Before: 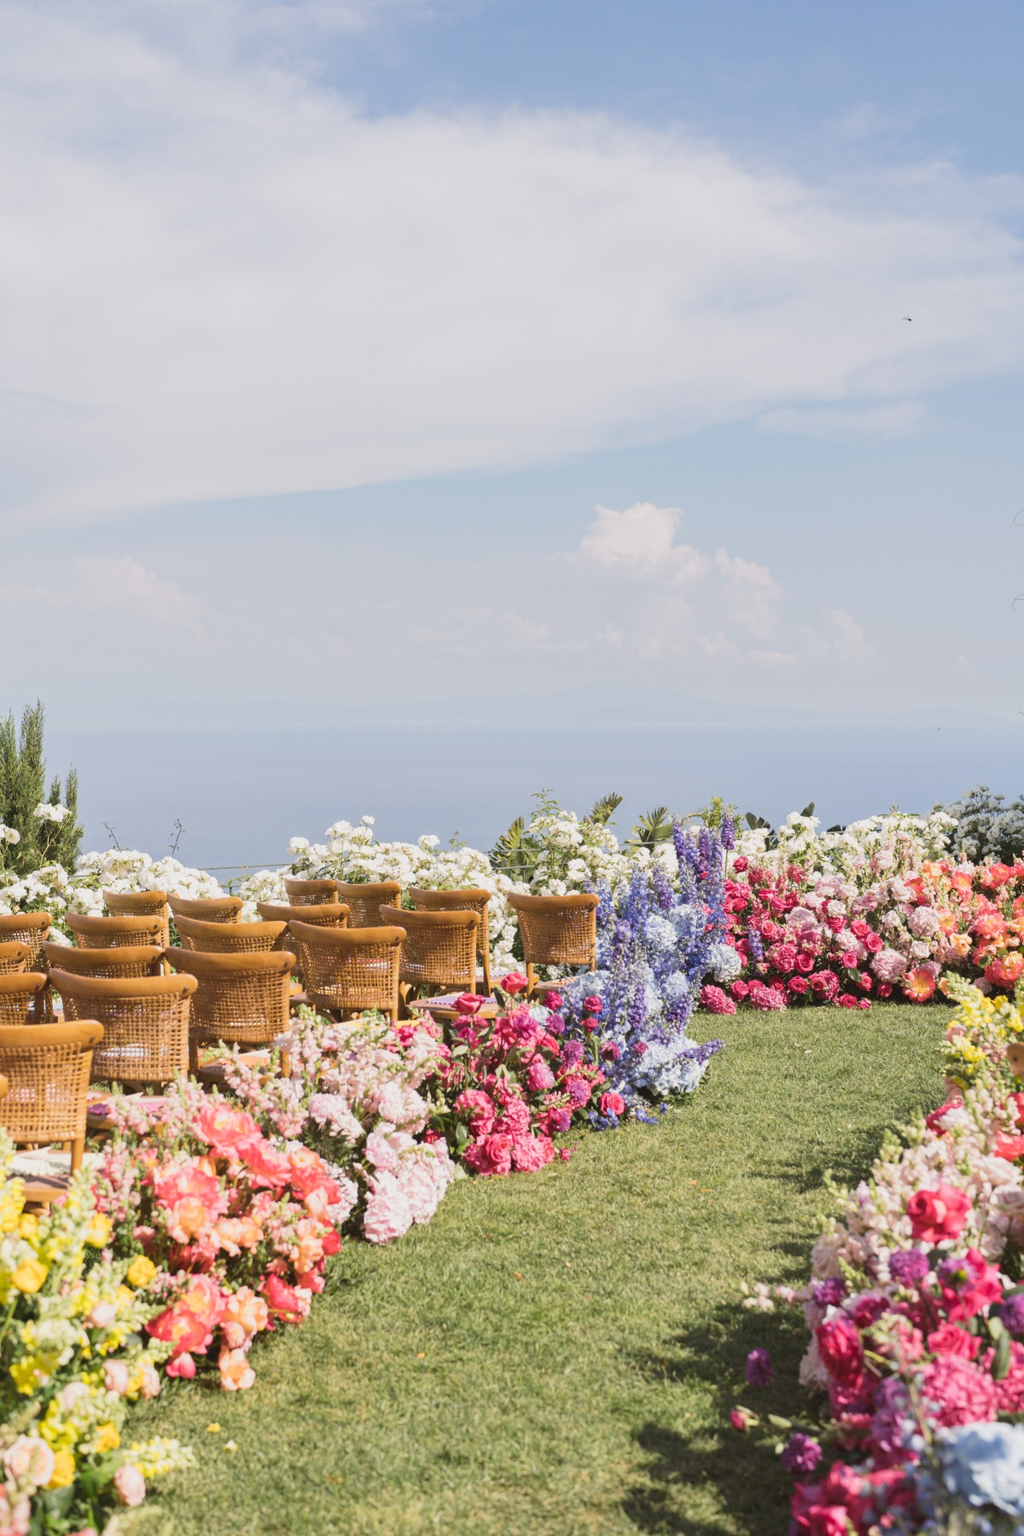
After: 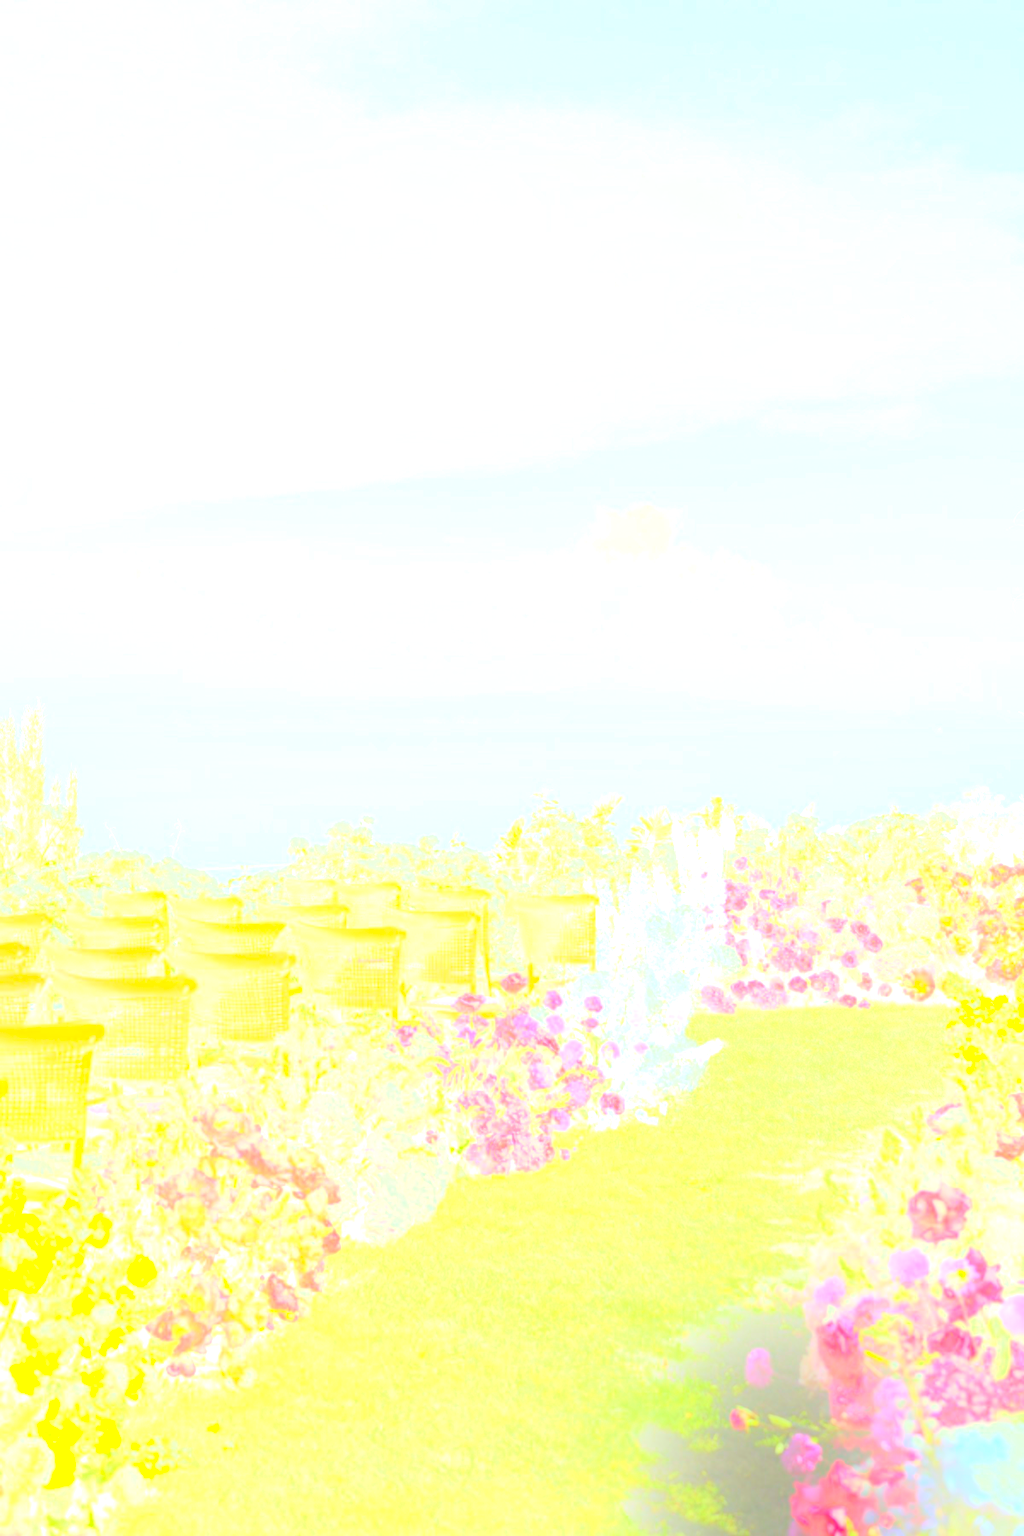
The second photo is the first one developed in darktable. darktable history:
color correction: highlights a* -10.77, highlights b* 9.8, saturation 1.72
bloom: size 25%, threshold 5%, strength 90%
